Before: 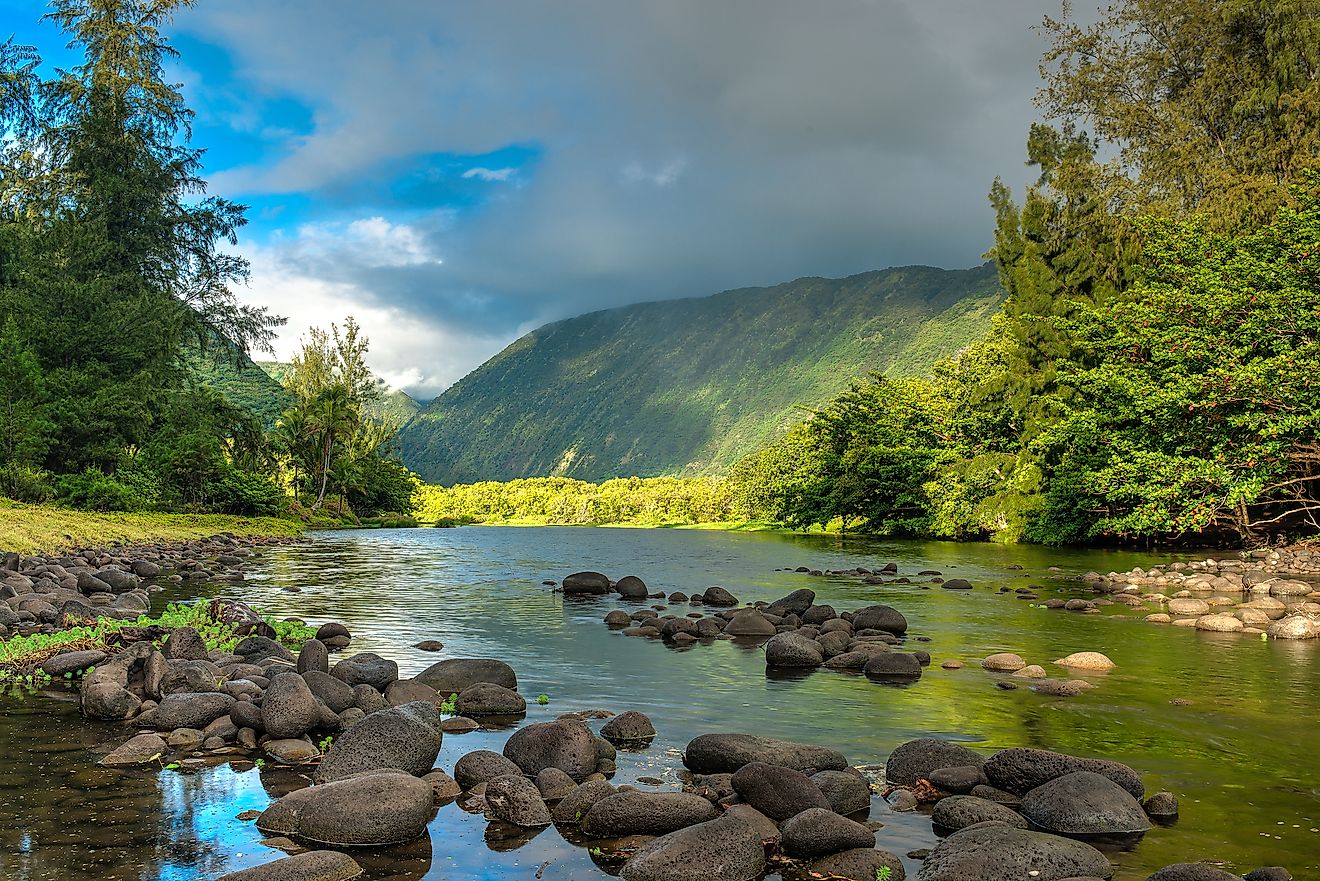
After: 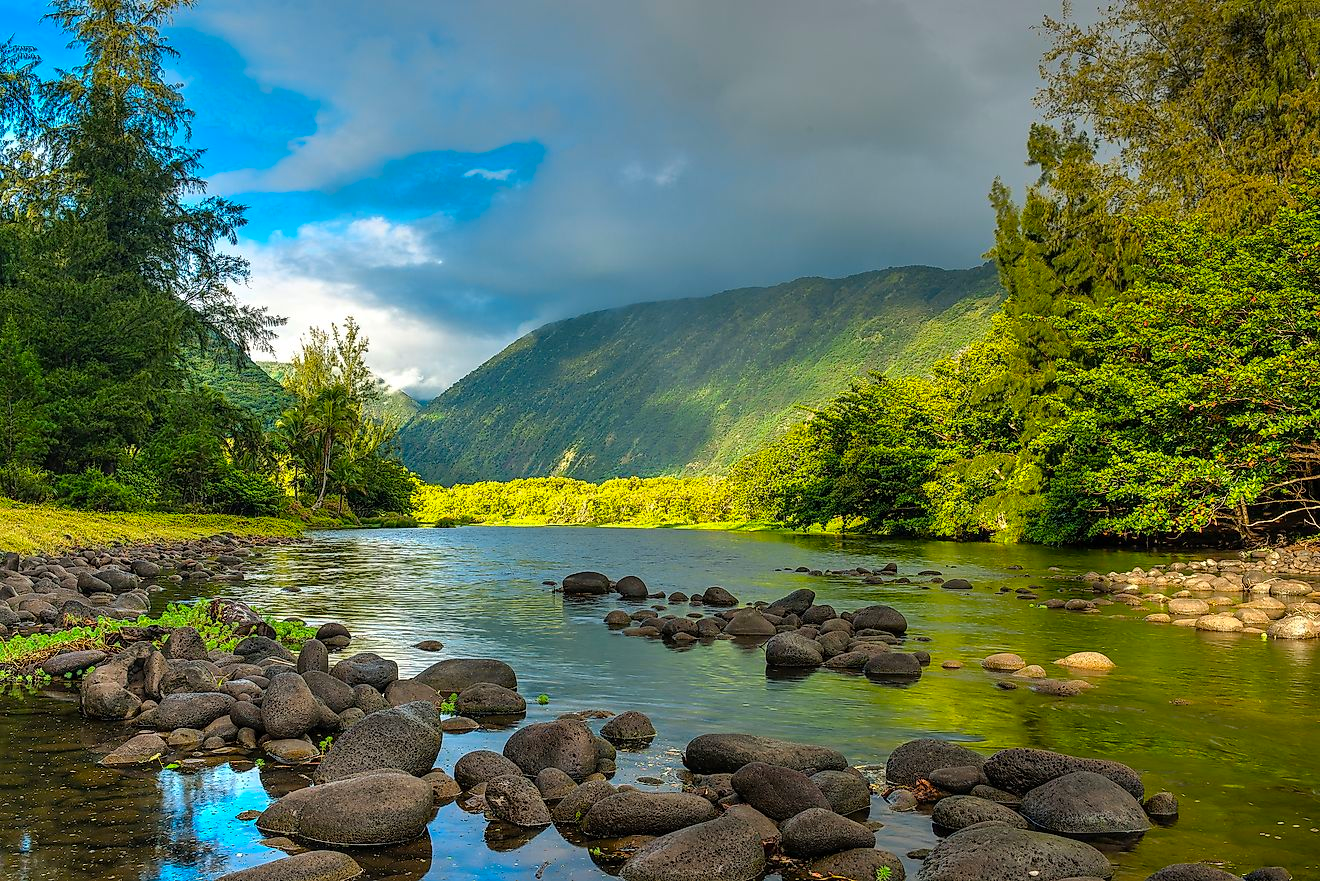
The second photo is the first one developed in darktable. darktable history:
color balance rgb: perceptual saturation grading › global saturation 19.686%, global vibrance 20%
